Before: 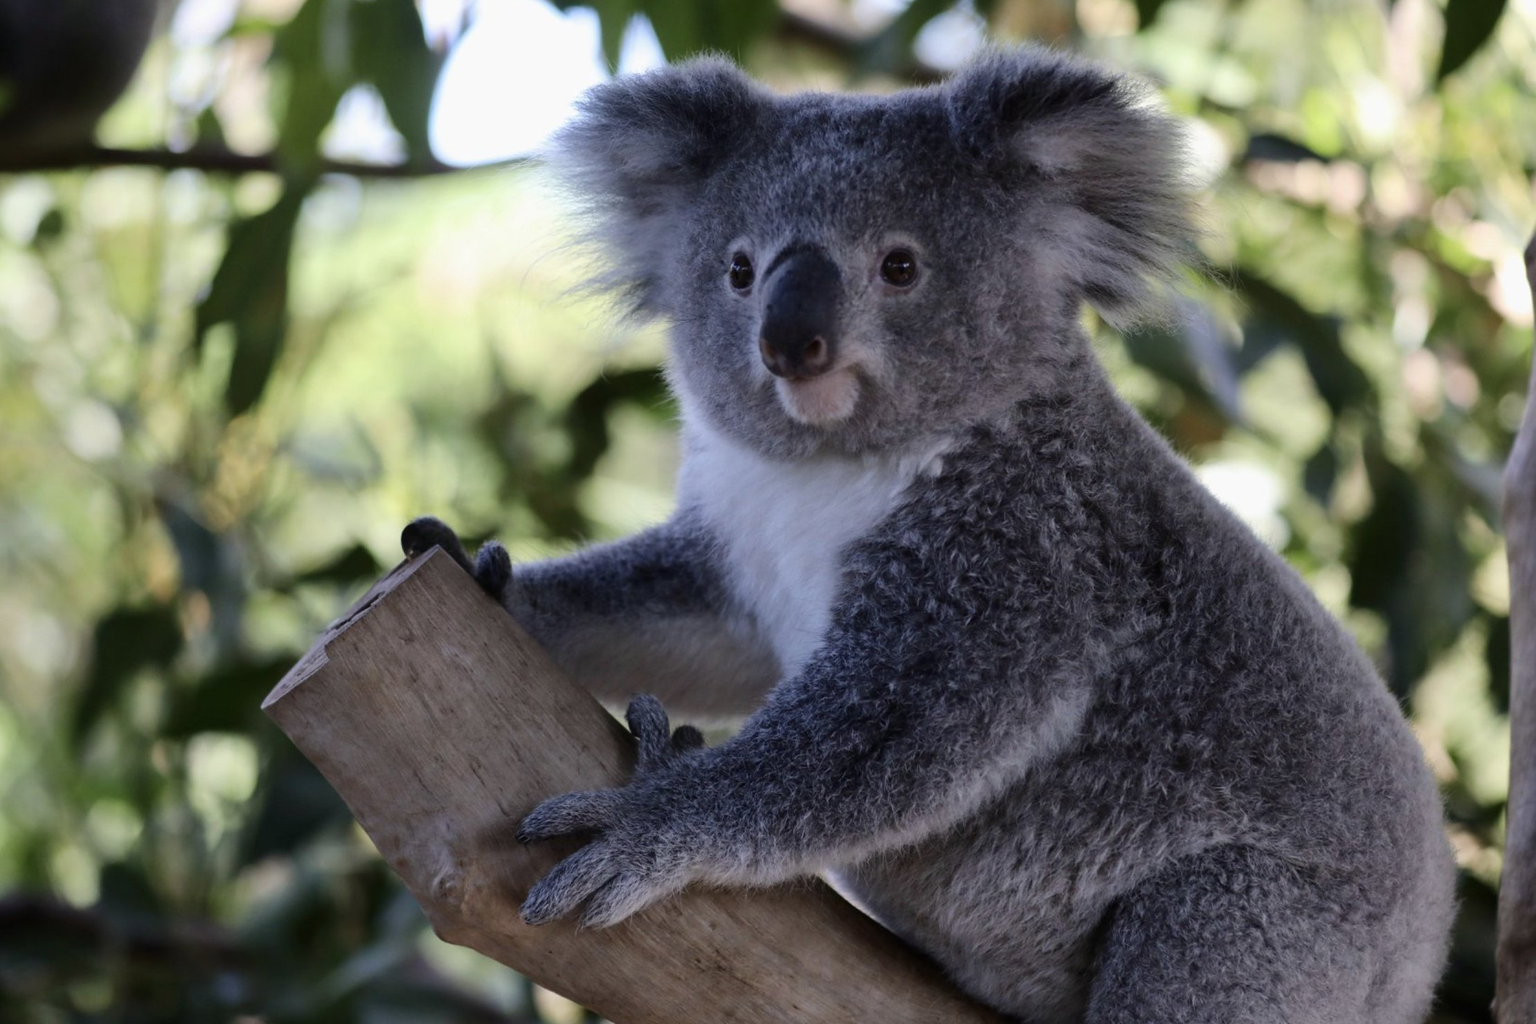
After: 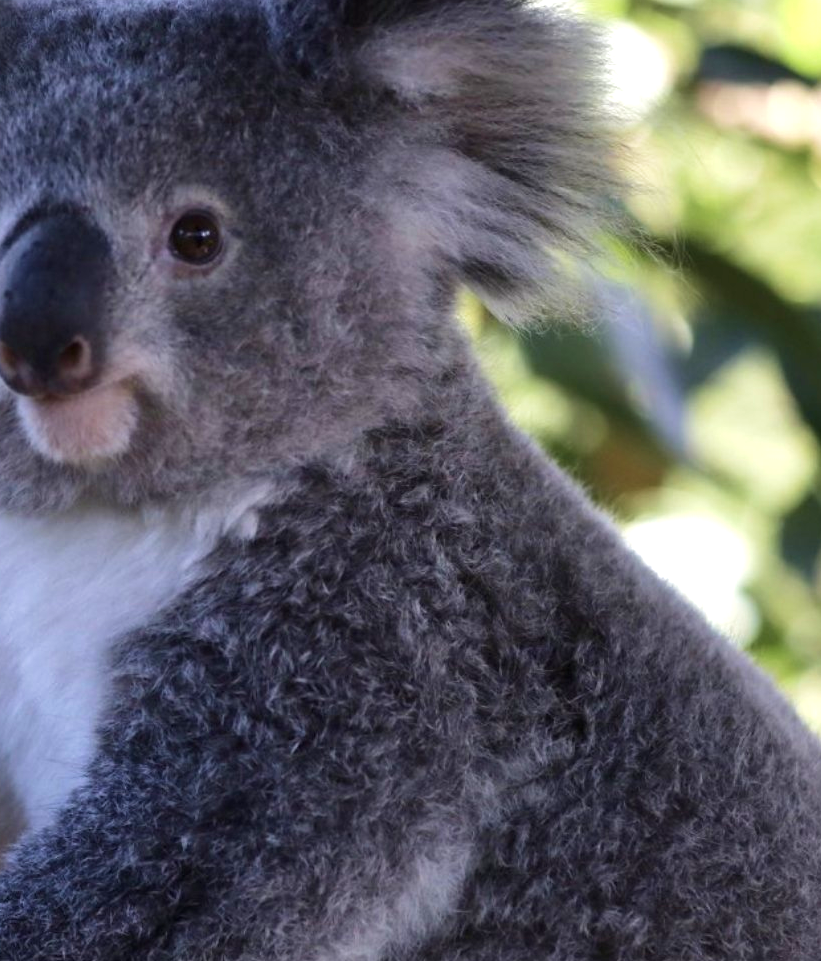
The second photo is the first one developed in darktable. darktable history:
crop and rotate: left 49.747%, top 10.103%, right 13.213%, bottom 24.819%
exposure: exposure 0.552 EV, compensate highlight preservation false
velvia: on, module defaults
